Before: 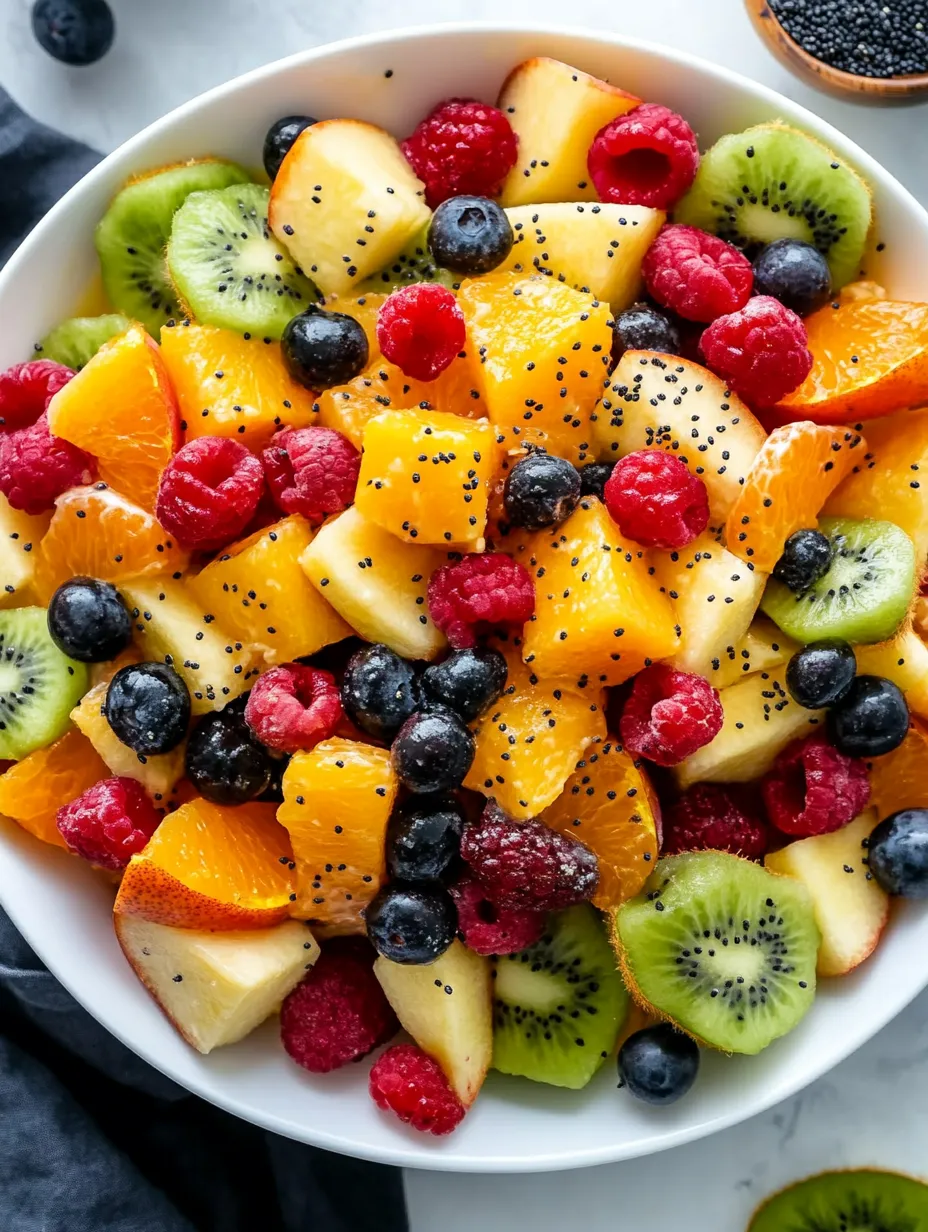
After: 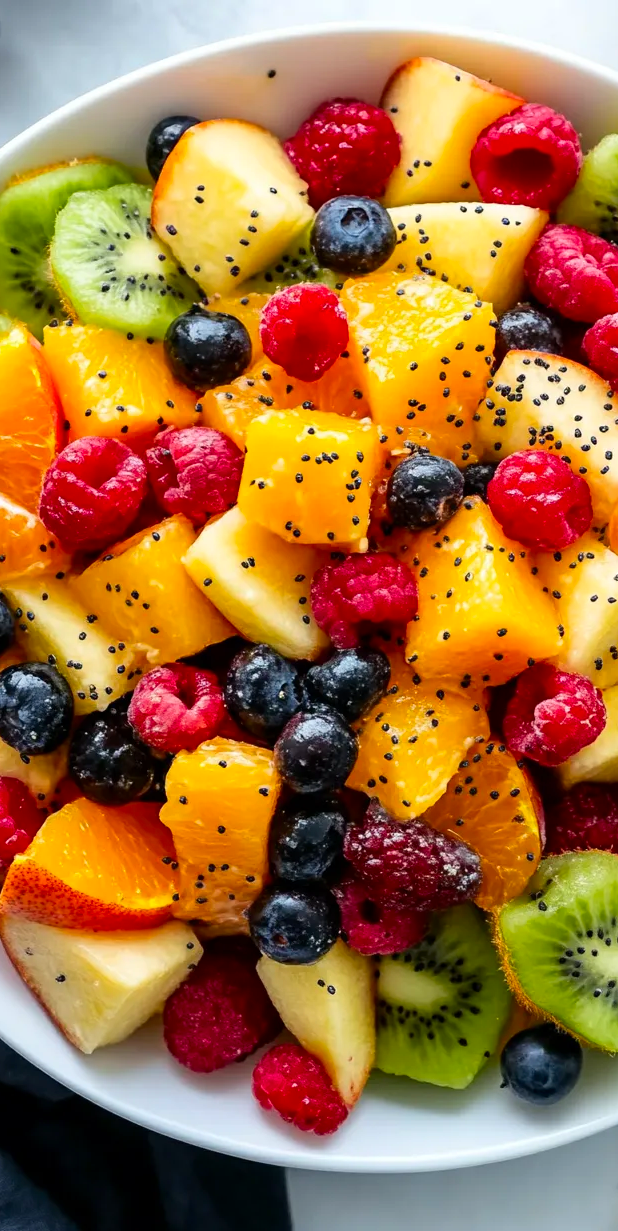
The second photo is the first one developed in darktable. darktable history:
contrast brightness saturation: contrast 0.08, saturation 0.2
crop and rotate: left 12.673%, right 20.66%
